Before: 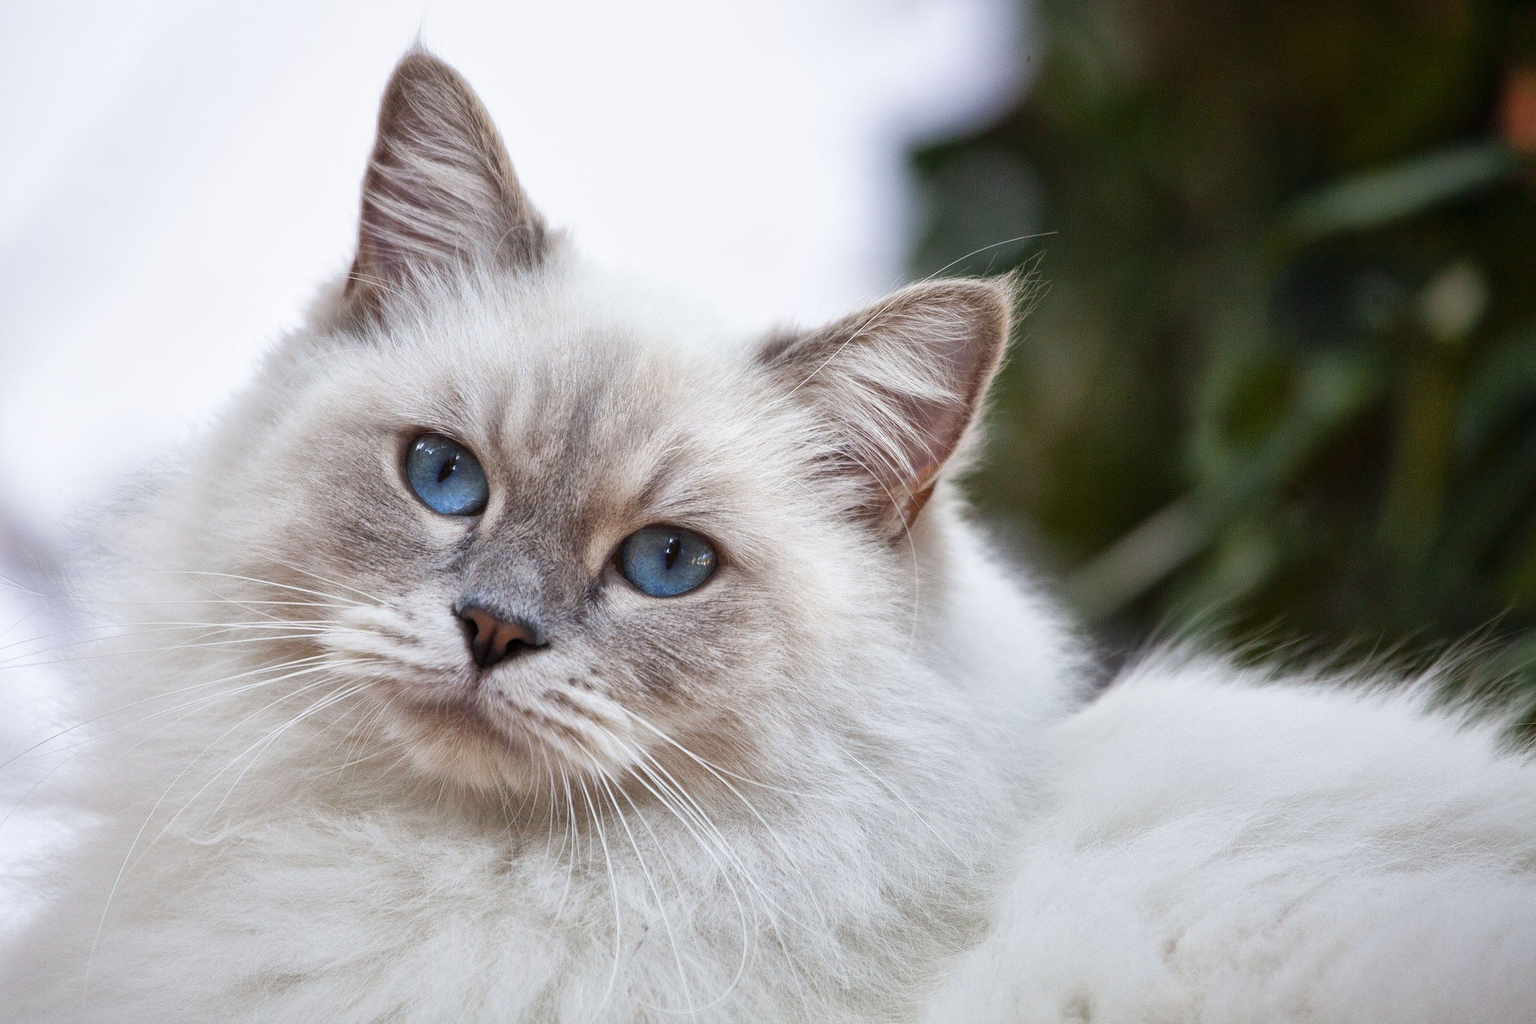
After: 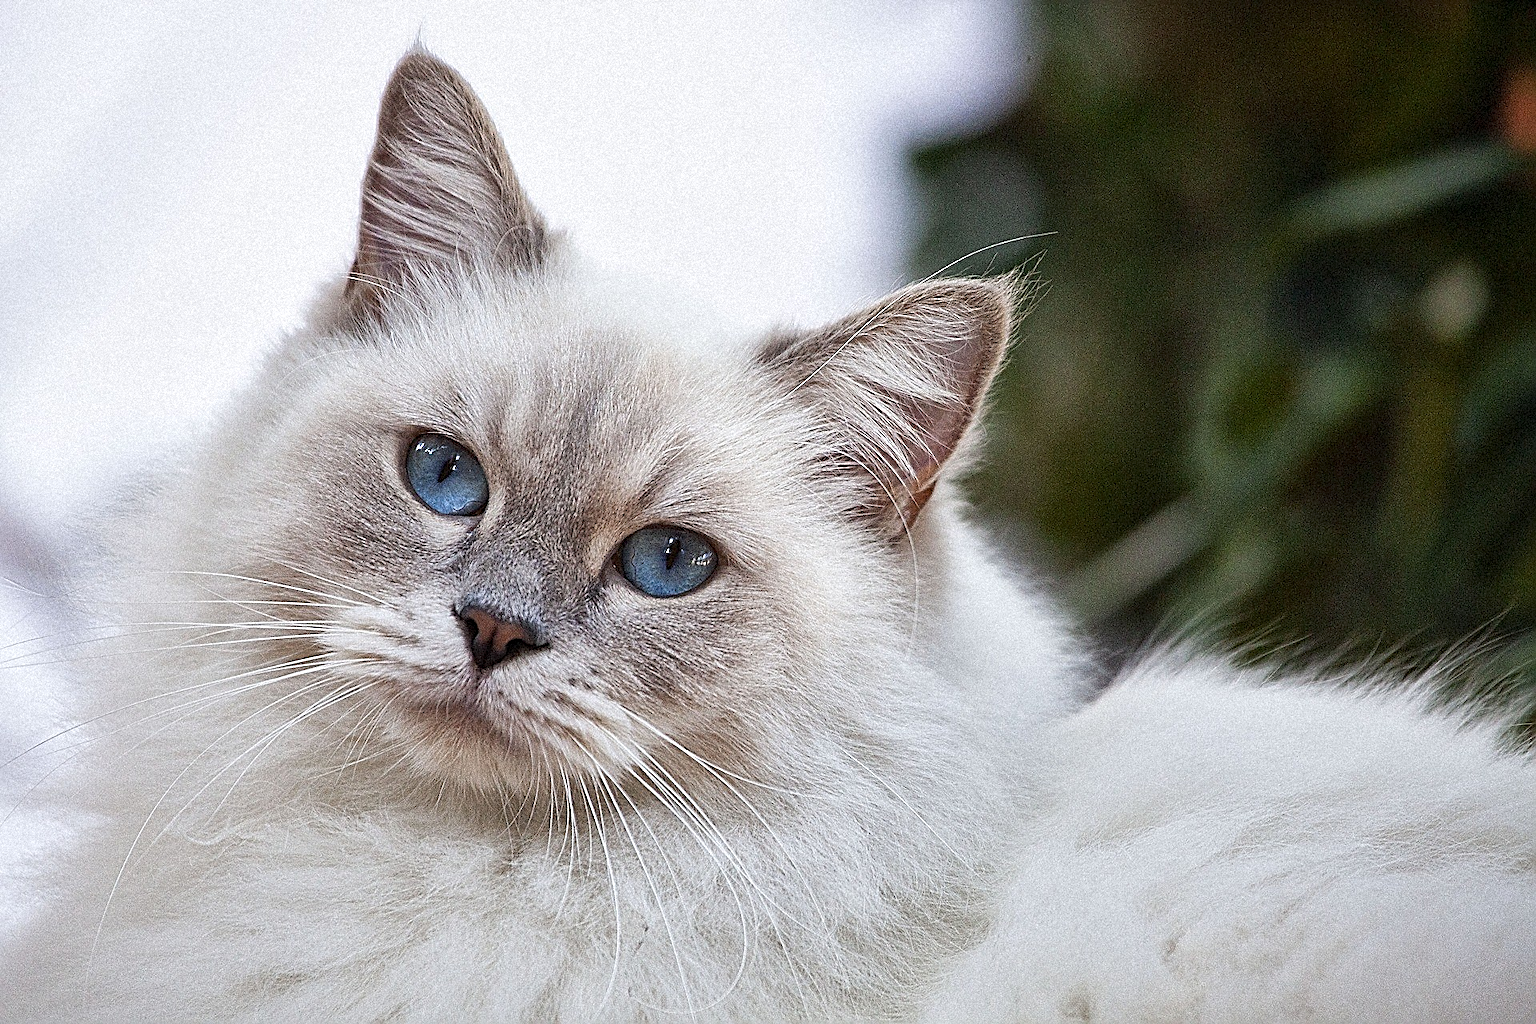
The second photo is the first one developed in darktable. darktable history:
sharpen: amount 1.861
grain: strength 35%, mid-tones bias 0%
